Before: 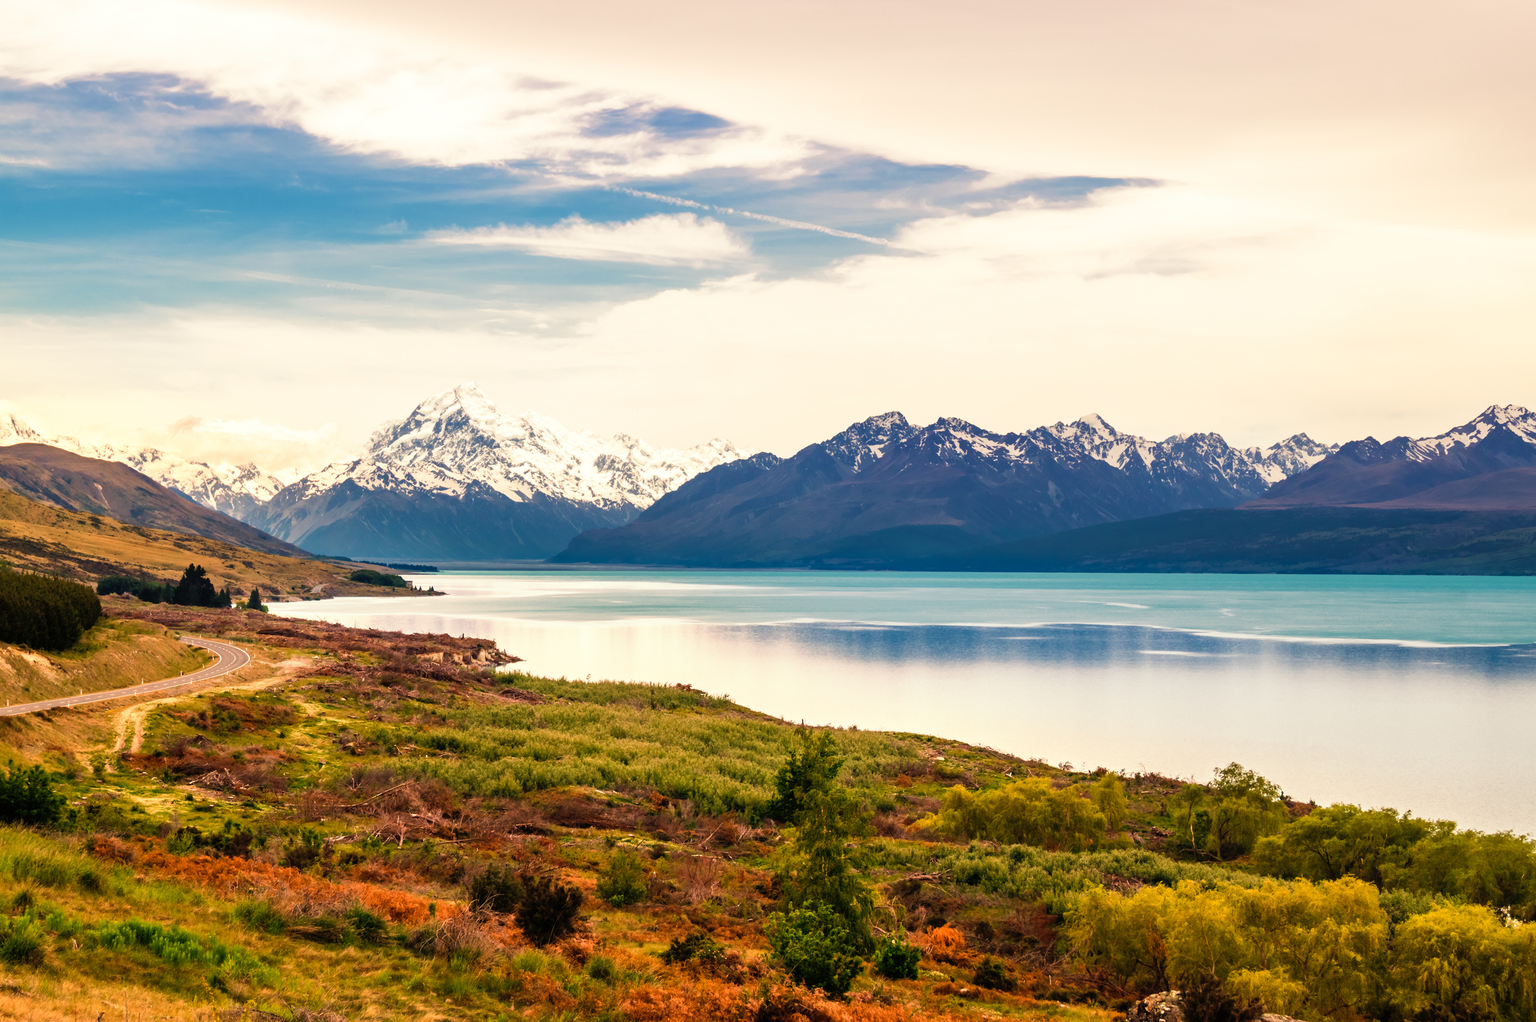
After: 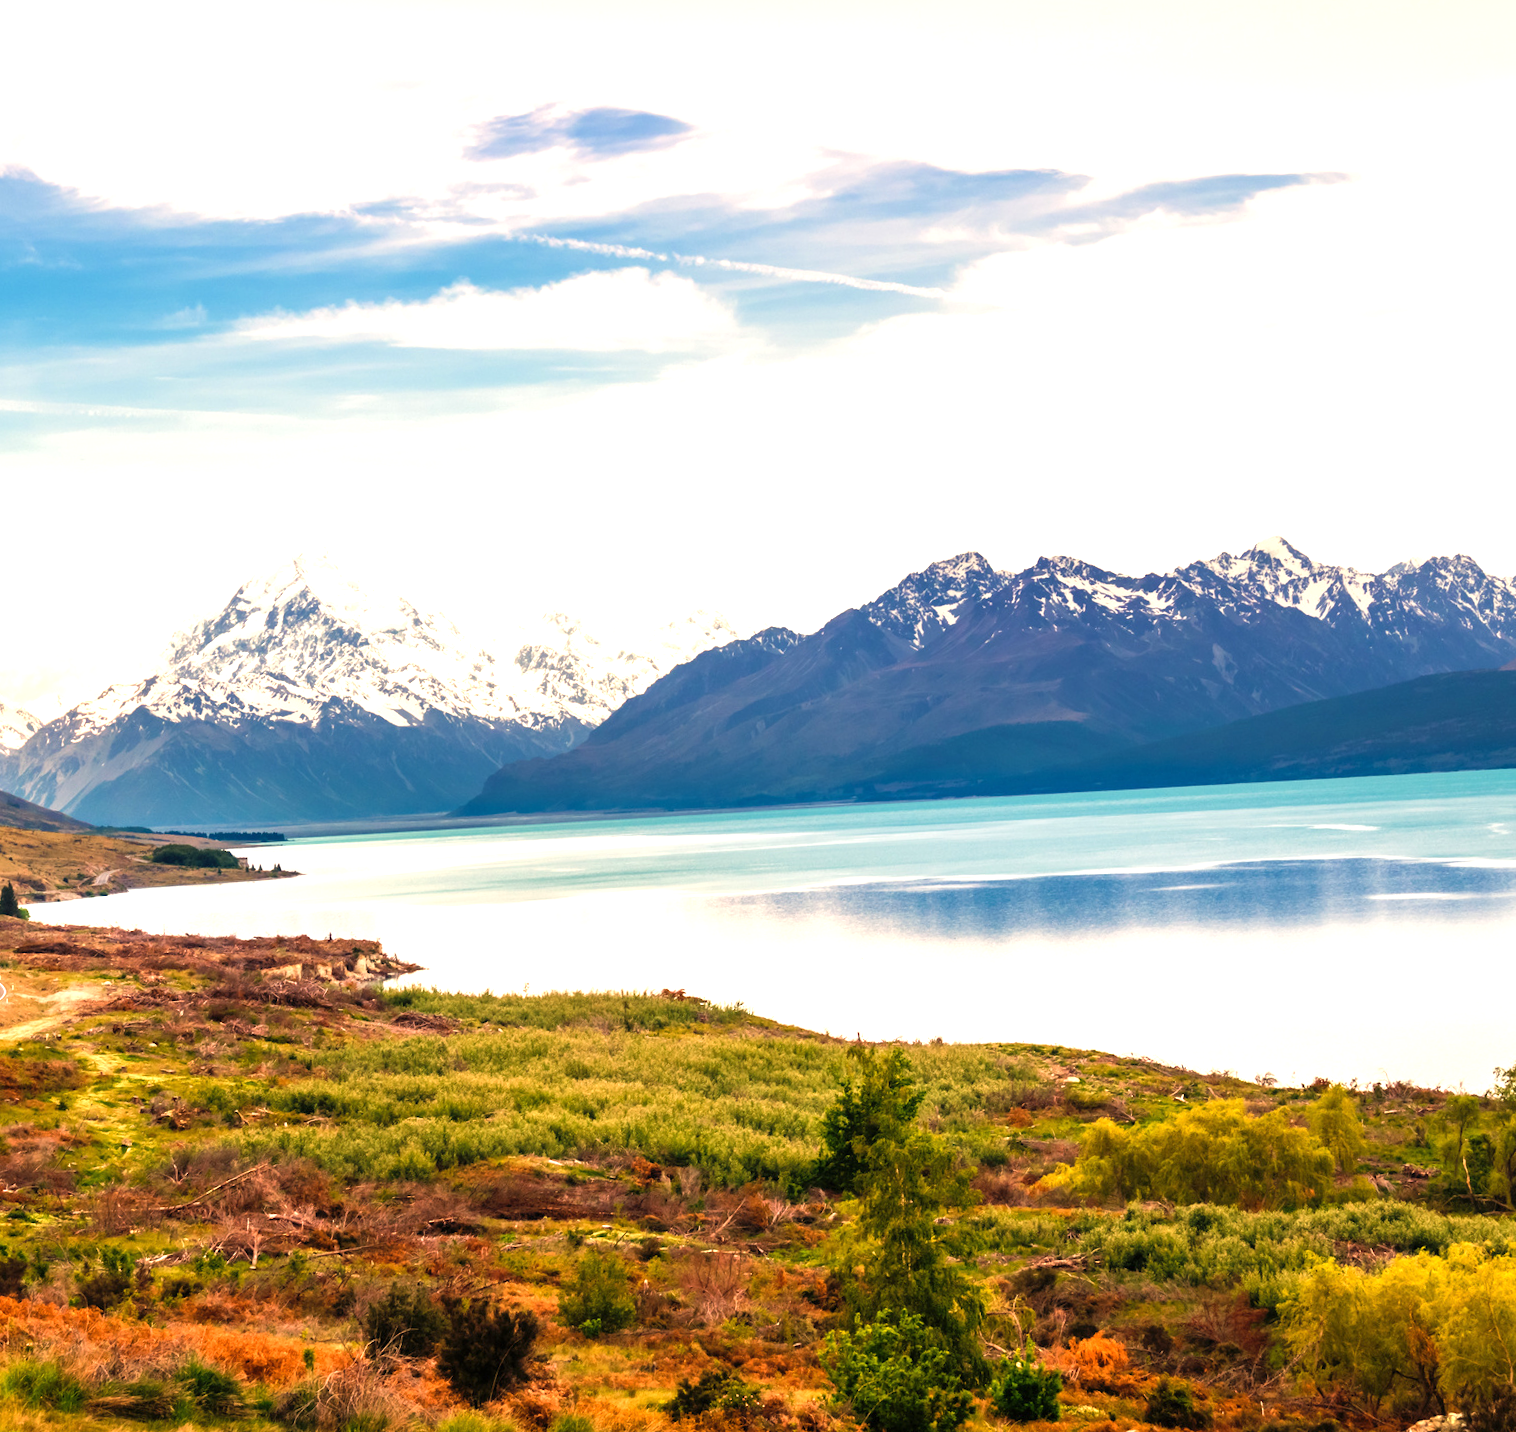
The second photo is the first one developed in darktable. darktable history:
crop and rotate: left 15.446%, right 17.836%
rotate and perspective: rotation -3.52°, crop left 0.036, crop right 0.964, crop top 0.081, crop bottom 0.919
exposure: exposure 0.648 EV, compensate highlight preservation false
